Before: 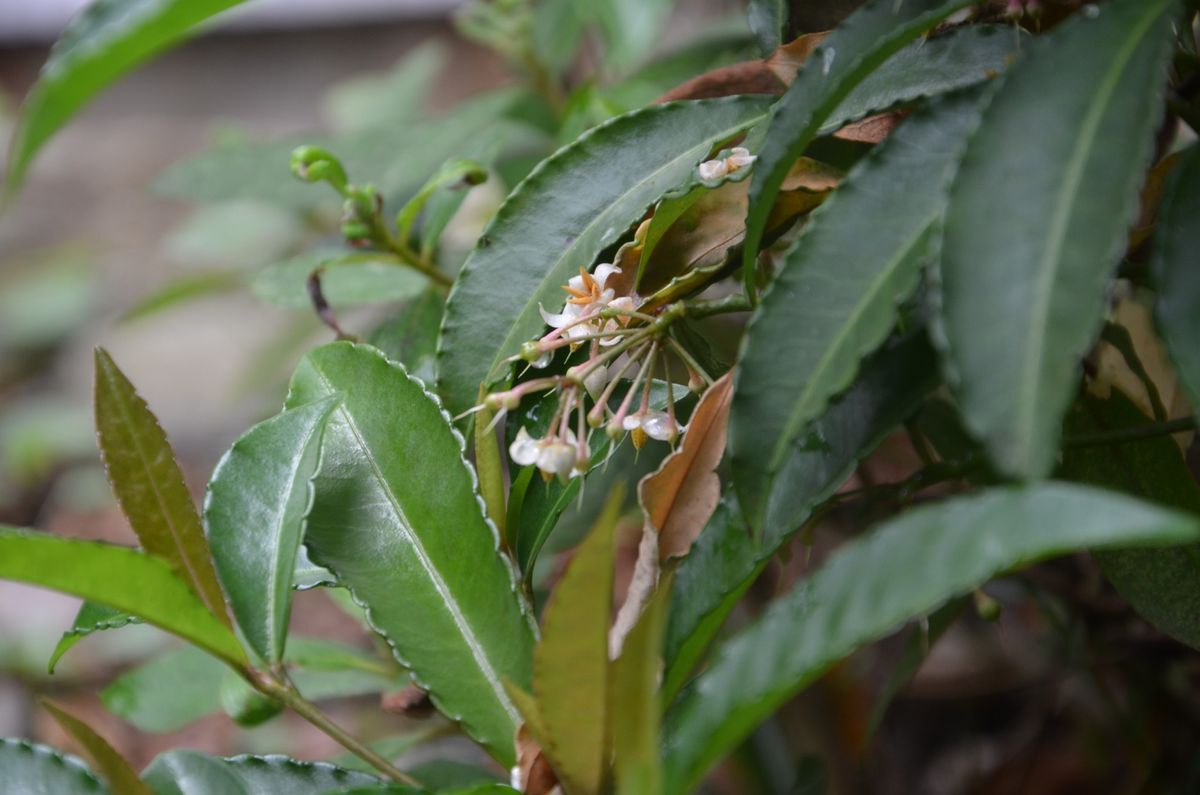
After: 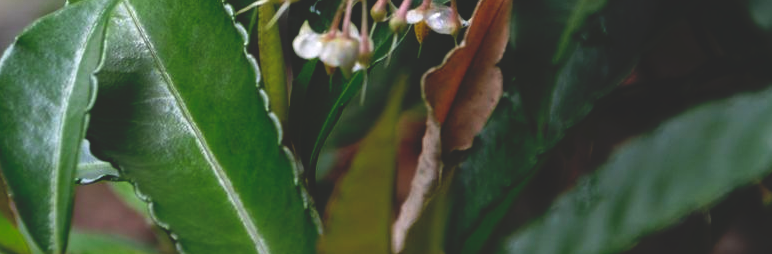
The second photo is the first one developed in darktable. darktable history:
crop: left 18.091%, top 51.13%, right 17.525%, bottom 16.85%
exposure: black level correction 0.009, exposure 0.119 EV, compensate highlight preservation false
base curve: curves: ch0 [(0, 0.02) (0.083, 0.036) (1, 1)], preserve colors none
bloom: size 9%, threshold 100%, strength 7%
